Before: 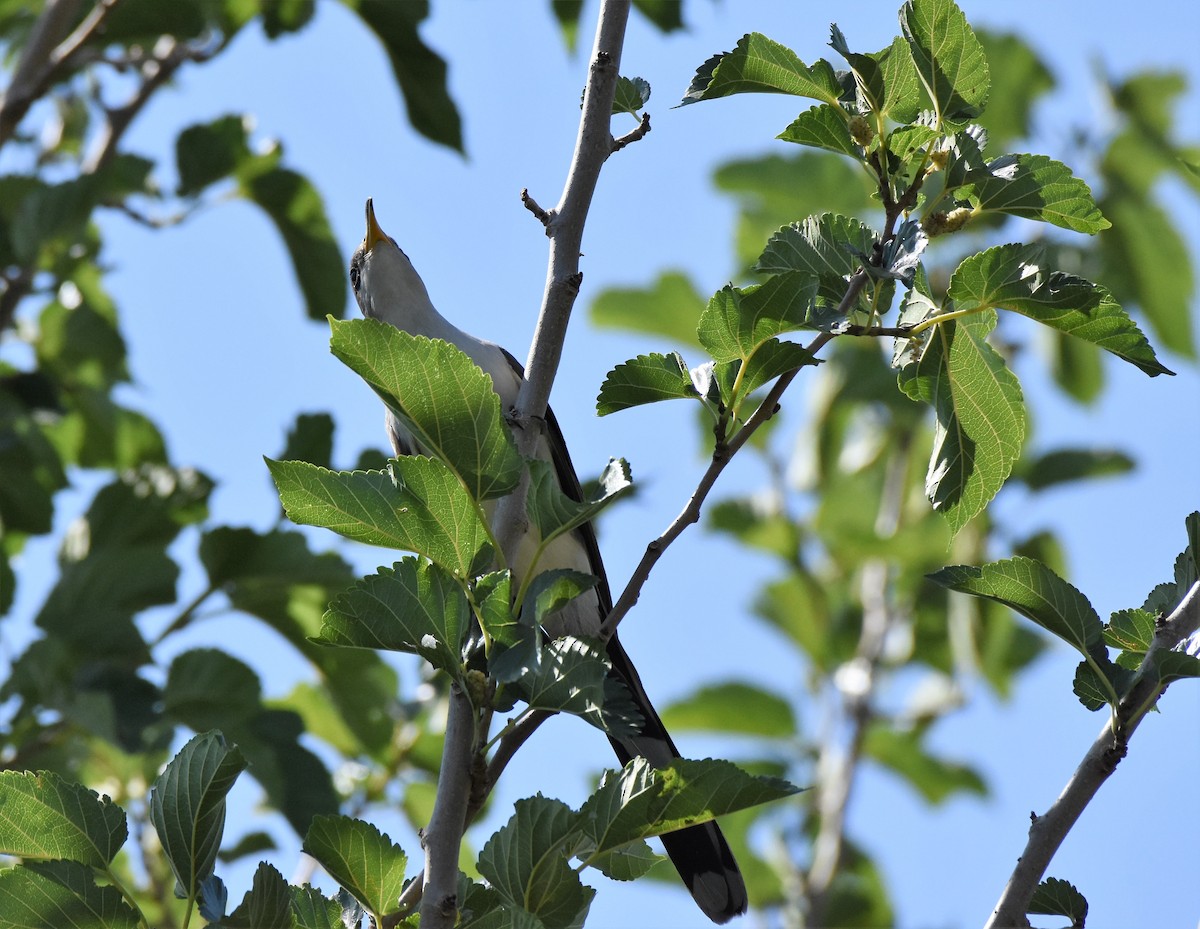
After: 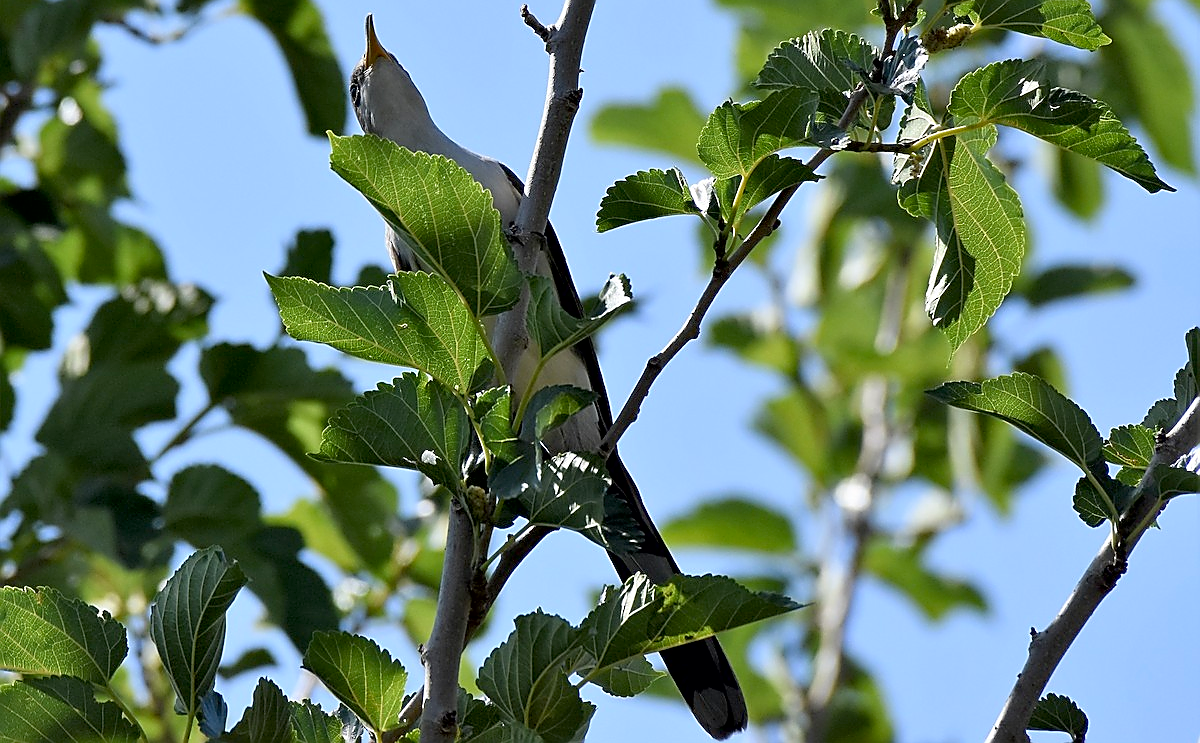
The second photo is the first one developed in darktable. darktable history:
crop and rotate: top 19.918%
contrast brightness saturation: contrast 0.037, saturation 0.069
exposure: black level correction 0.01, exposure 0.007 EV, compensate highlight preservation false
sharpen: radius 1.405, amount 1.257, threshold 0.673
